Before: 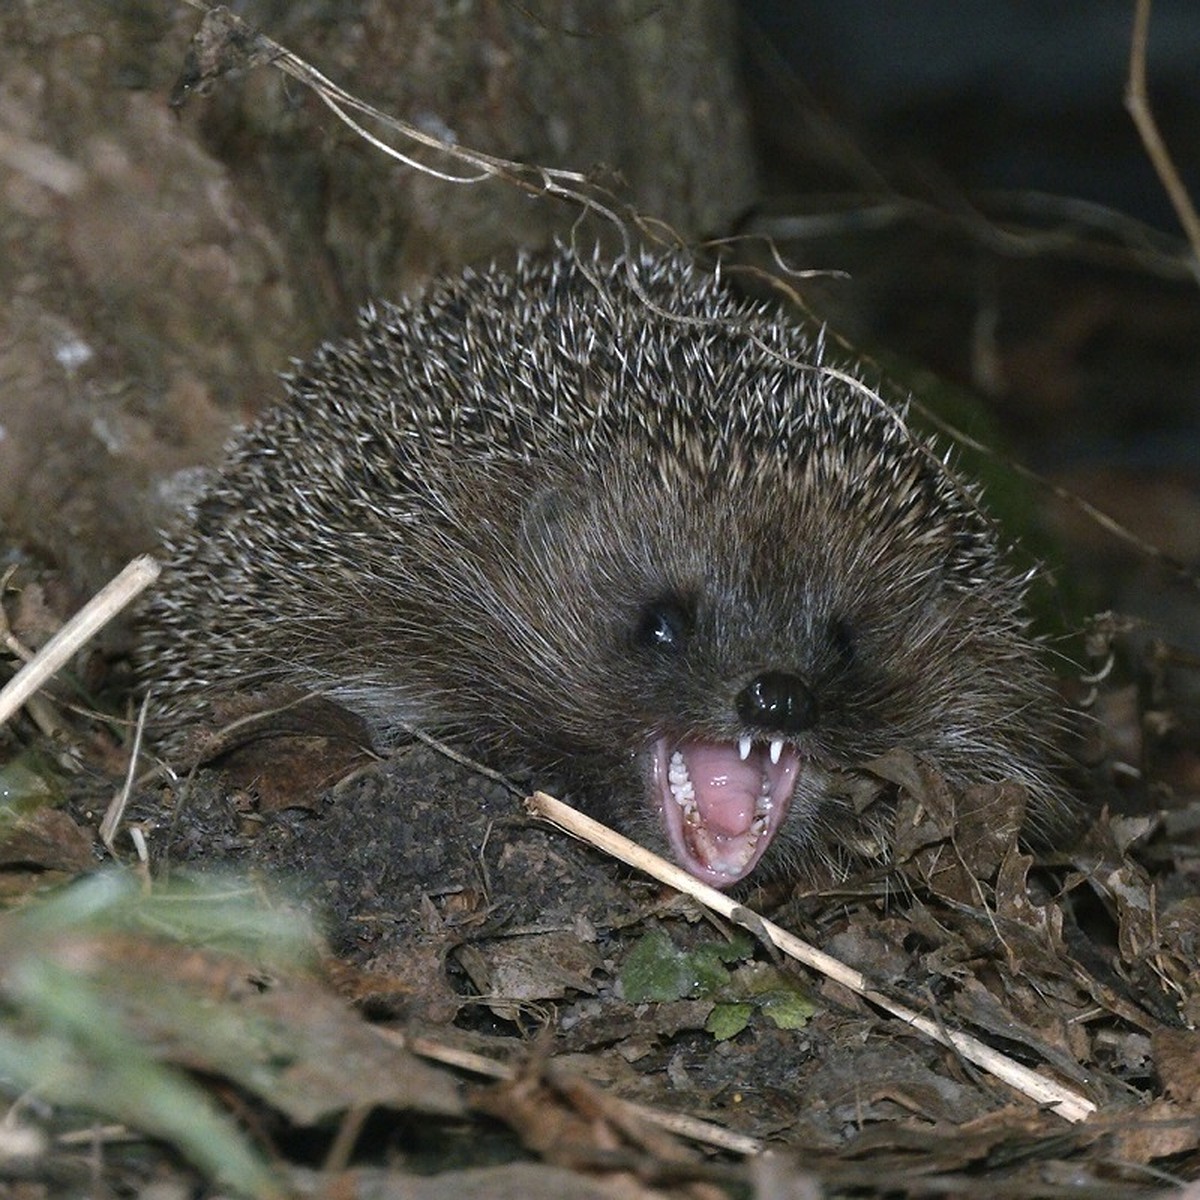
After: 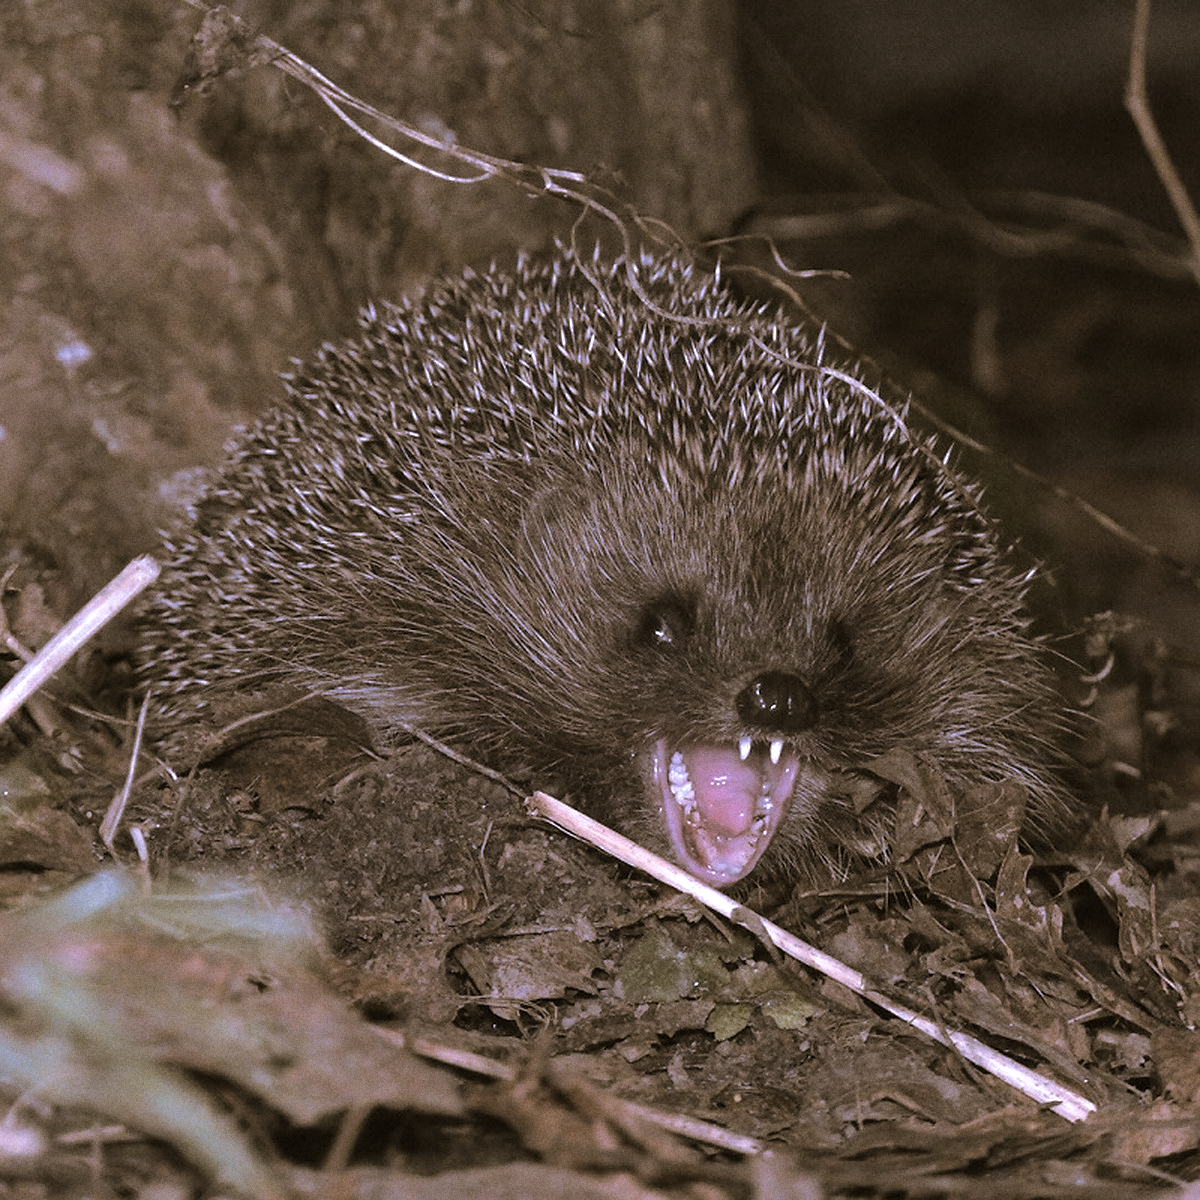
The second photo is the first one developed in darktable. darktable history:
color correction: highlights a* 15.03, highlights b* -25.07
split-toning: shadows › hue 37.98°, highlights › hue 185.58°, balance -55.261
grain: coarseness 0.09 ISO
